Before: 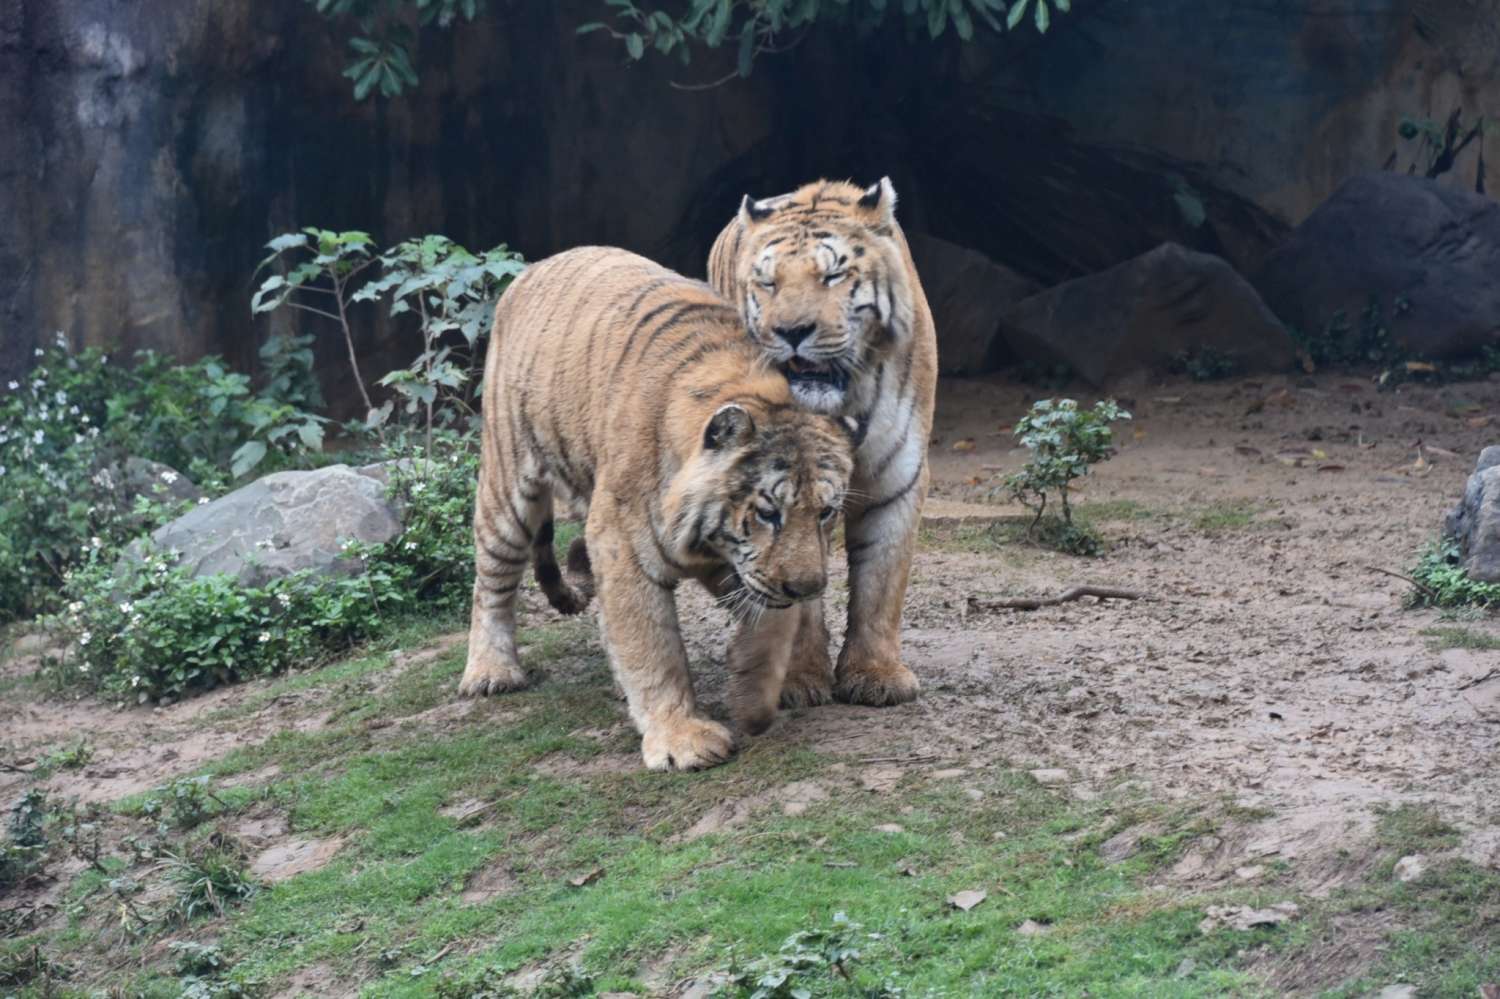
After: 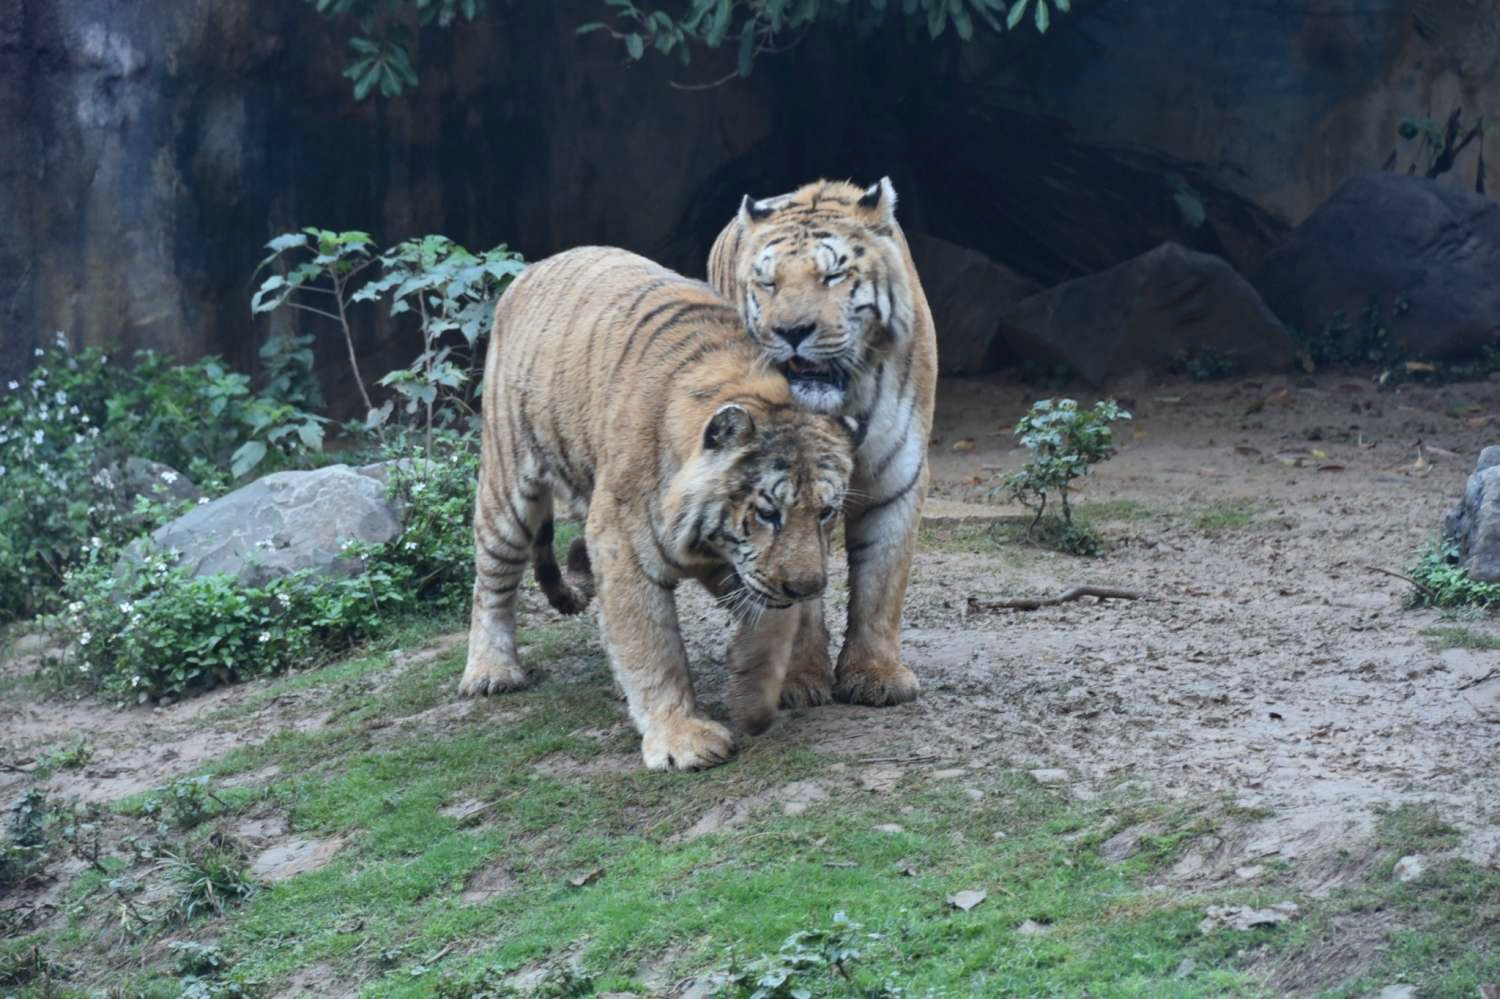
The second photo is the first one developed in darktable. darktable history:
white balance: red 0.925, blue 1.046
vibrance: on, module defaults
